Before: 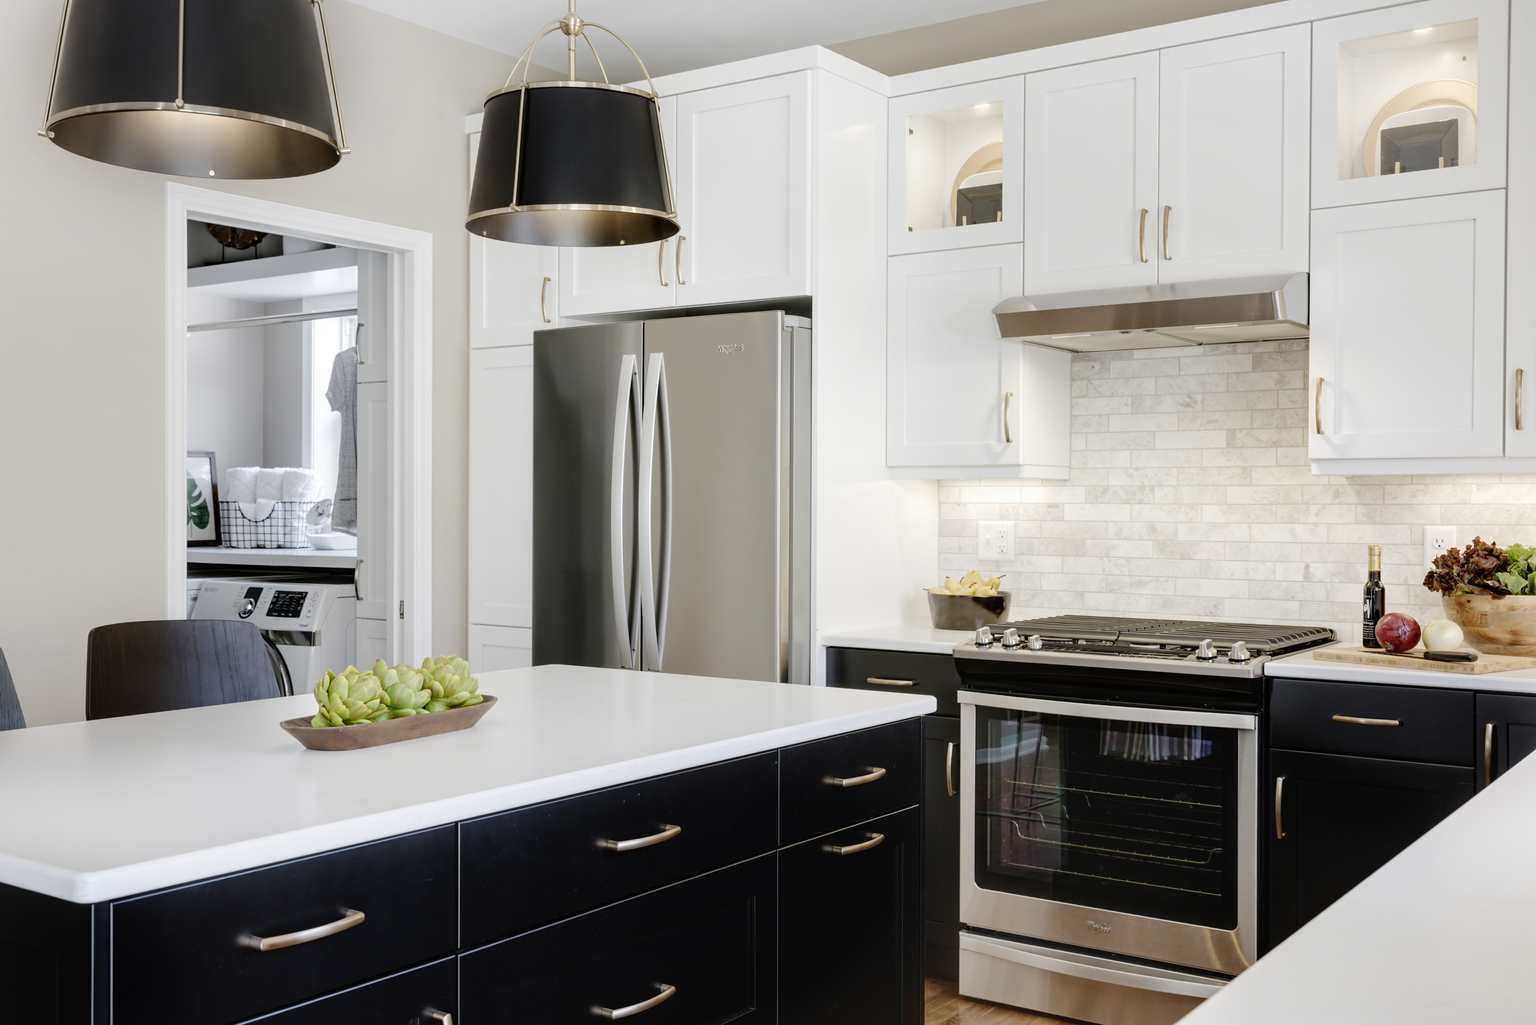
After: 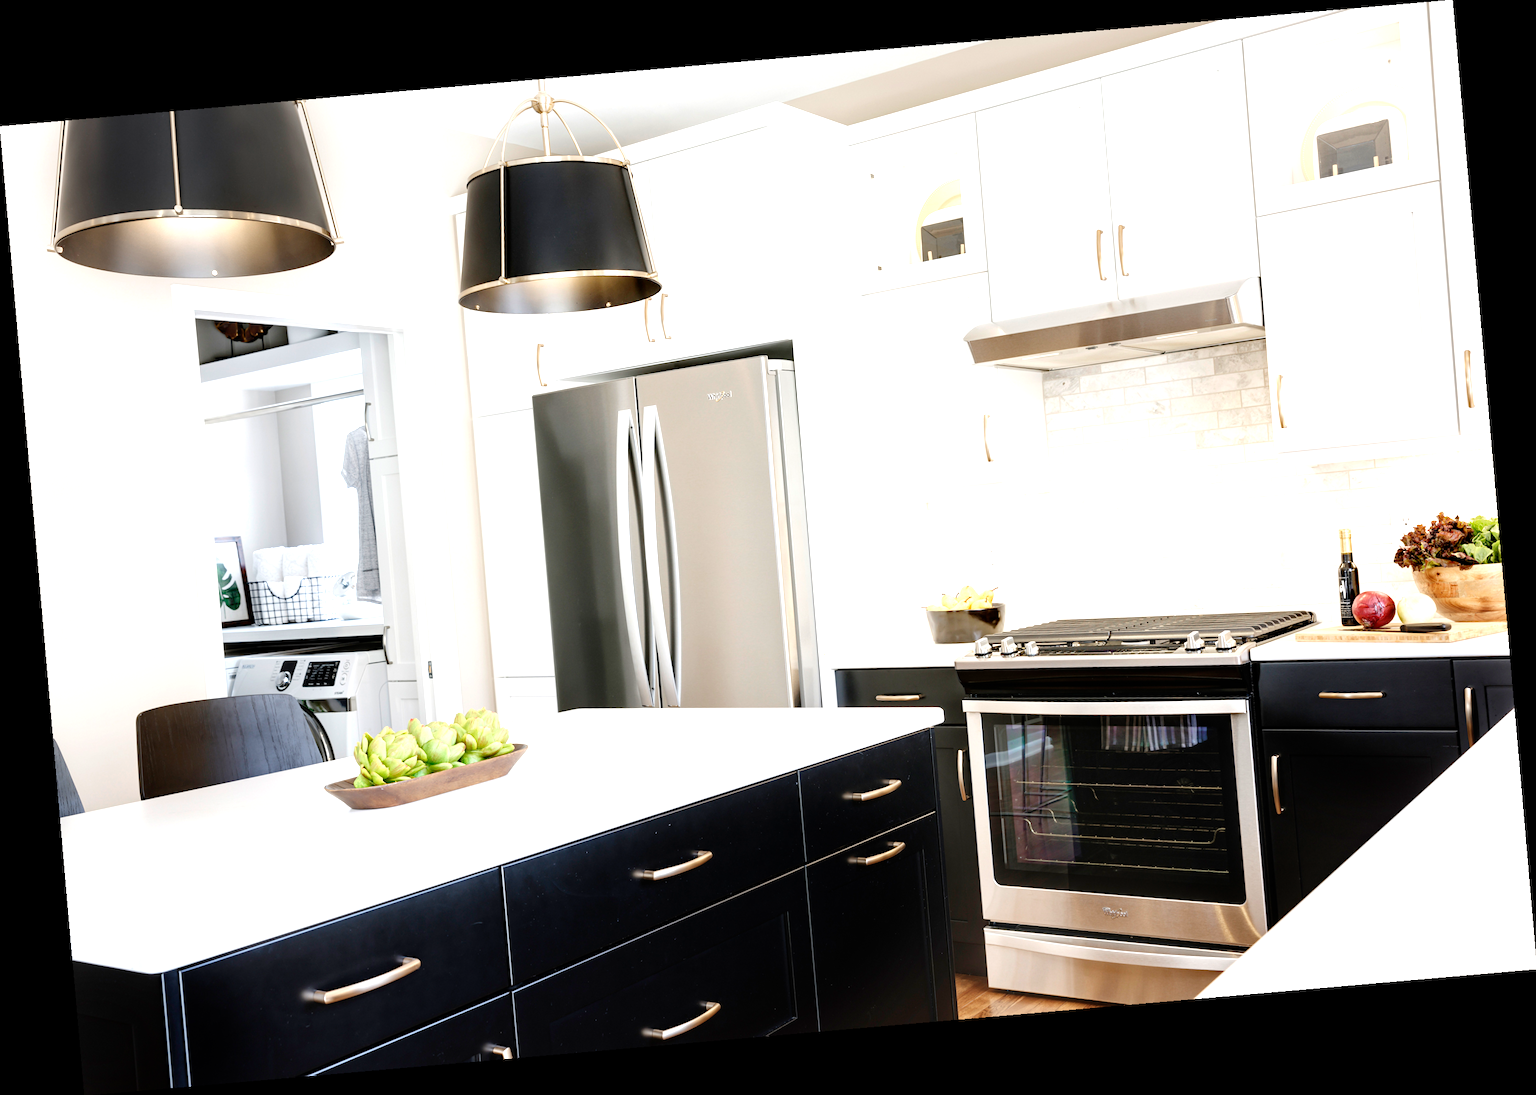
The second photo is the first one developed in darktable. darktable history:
rotate and perspective: rotation -4.98°, automatic cropping off
exposure: exposure 1 EV, compensate highlight preservation false
